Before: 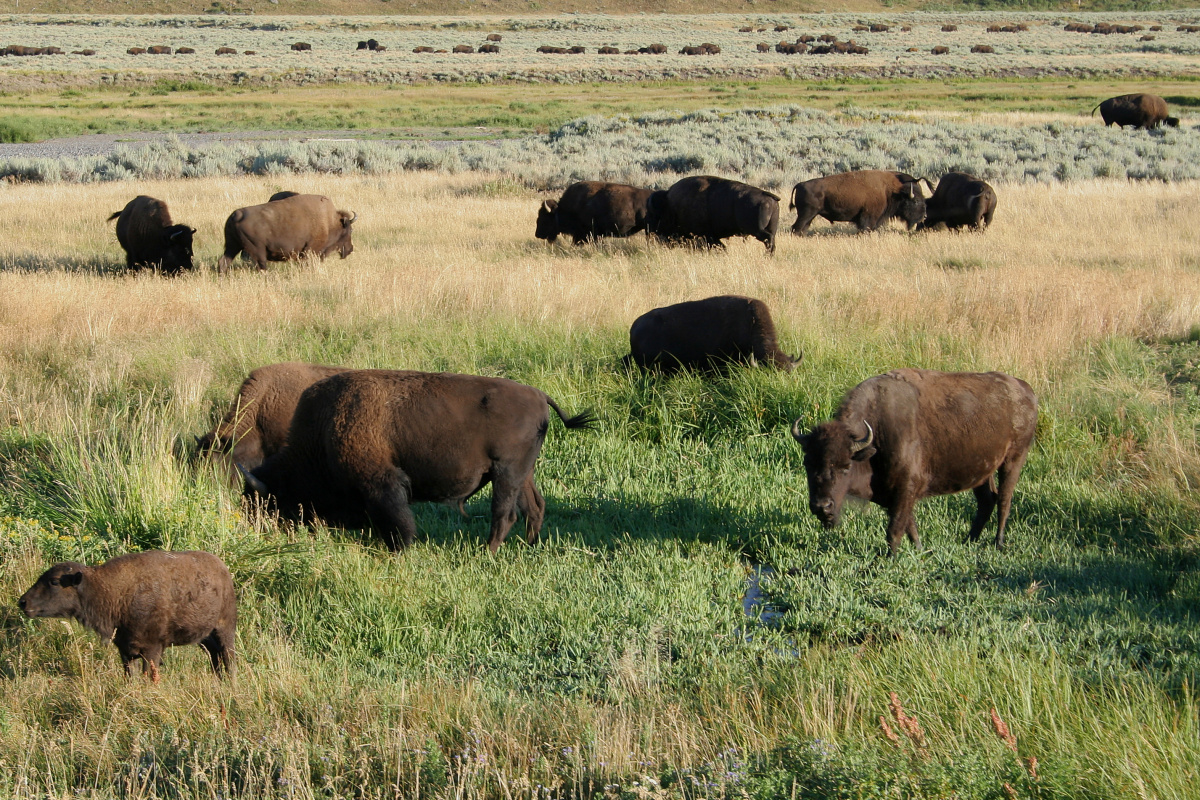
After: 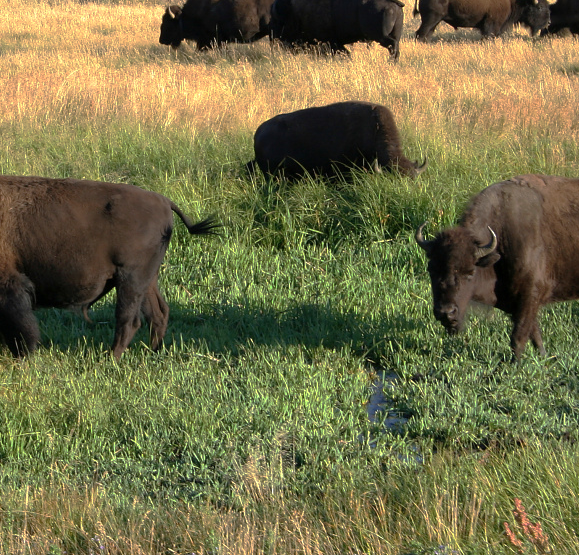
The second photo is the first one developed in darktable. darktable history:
crop: left 31.395%, top 24.307%, right 20.329%, bottom 6.221%
base curve: curves: ch0 [(0, 0) (0.826, 0.587) (1, 1)], preserve colors none
exposure: exposure 0.563 EV, compensate highlight preservation false
